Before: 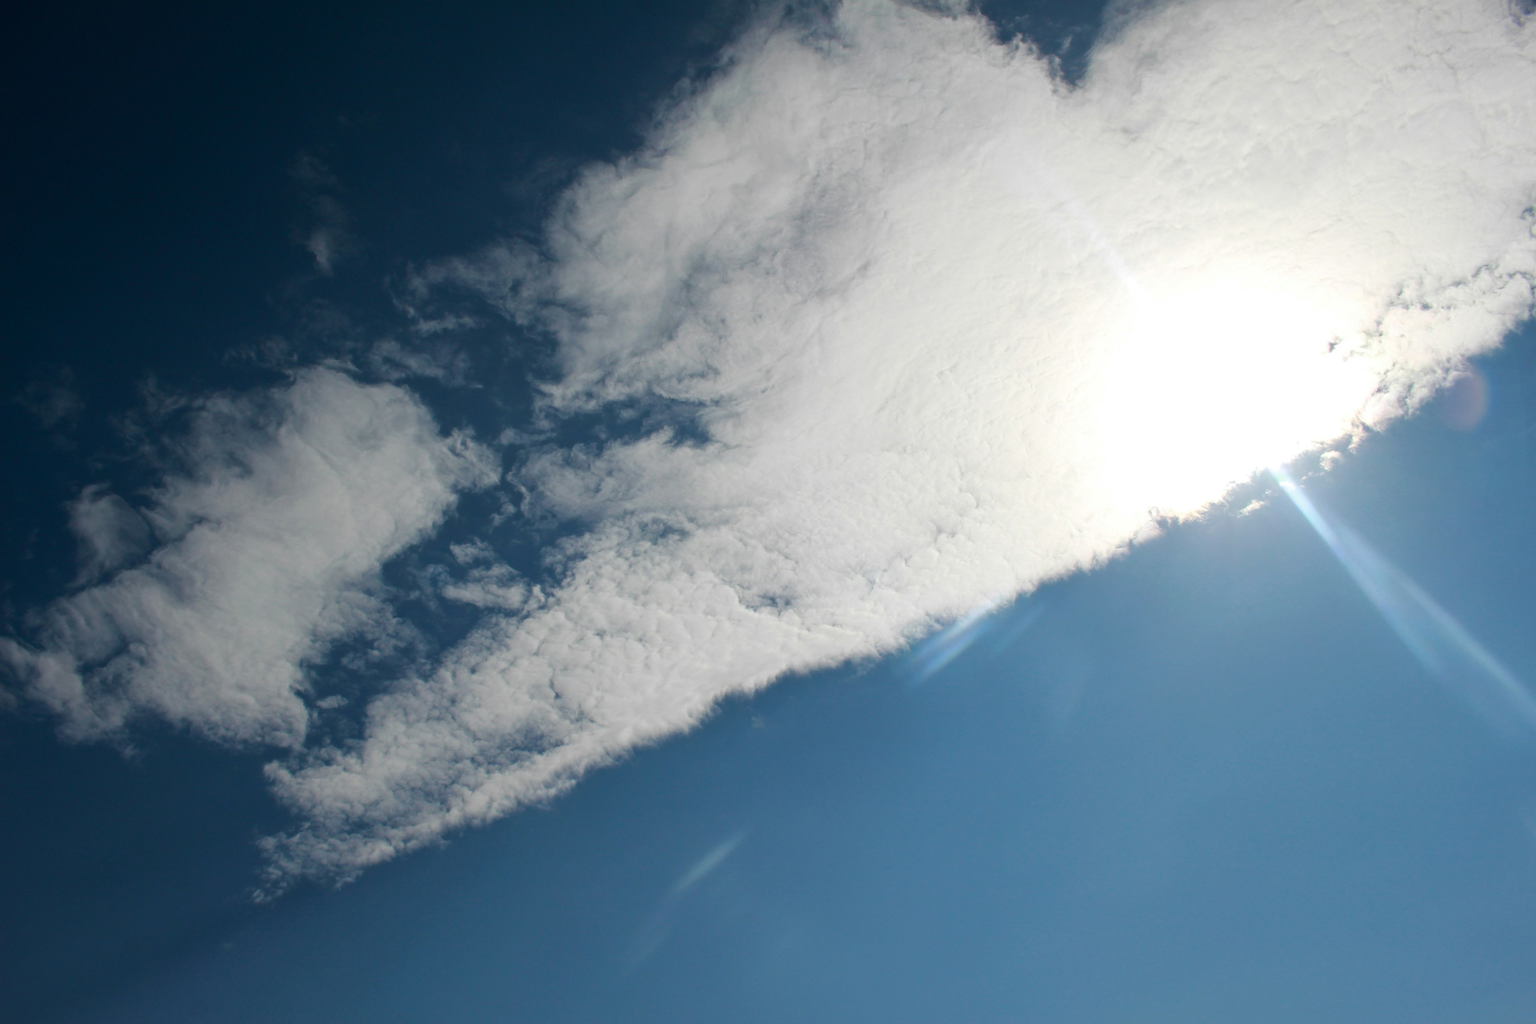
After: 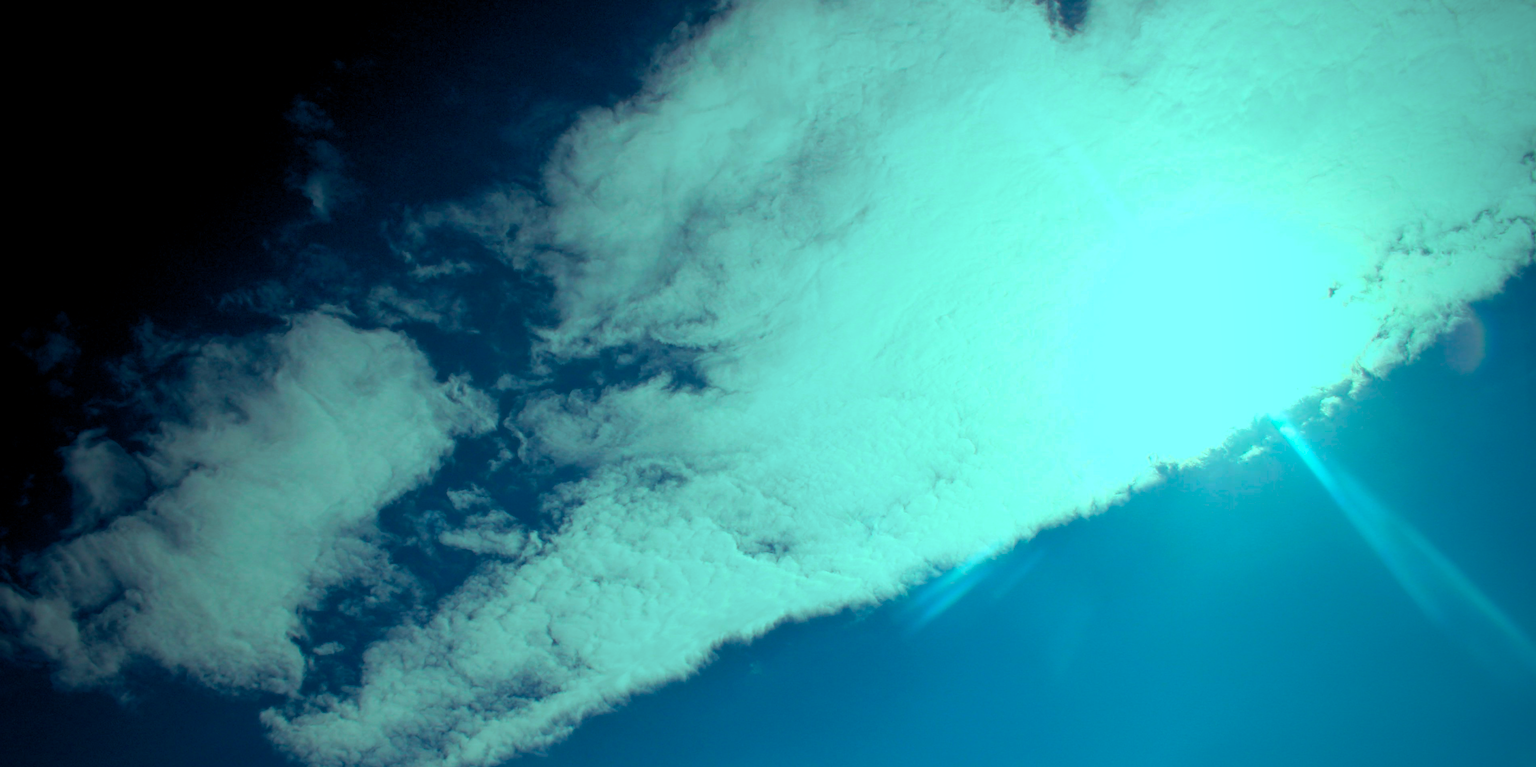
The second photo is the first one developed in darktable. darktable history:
color balance rgb: highlights gain › chroma 7.431%, highlights gain › hue 183.91°, global offset › luminance -1.431%, linear chroma grading › mid-tones 7.674%, perceptual saturation grading › global saturation 29.818%
crop: left 0.316%, top 5.479%, bottom 19.807%
tone equalizer: on, module defaults
vignetting: fall-off start 96.19%, fall-off radius 99.97%, brightness -0.603, saturation 0.002, width/height ratio 0.609
